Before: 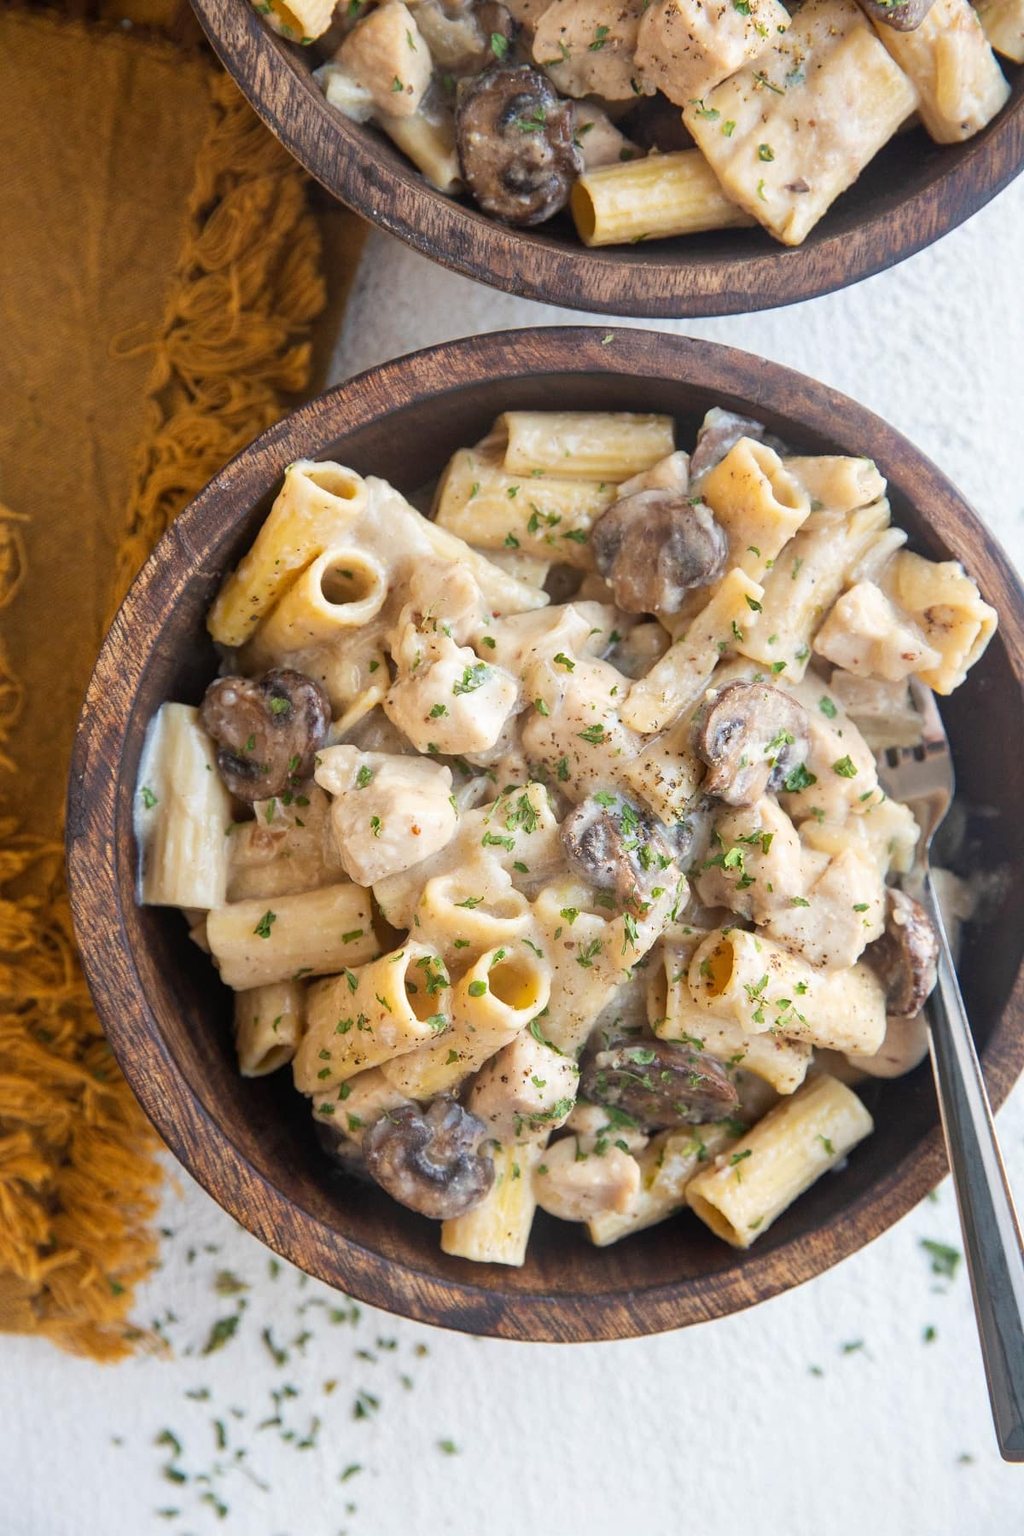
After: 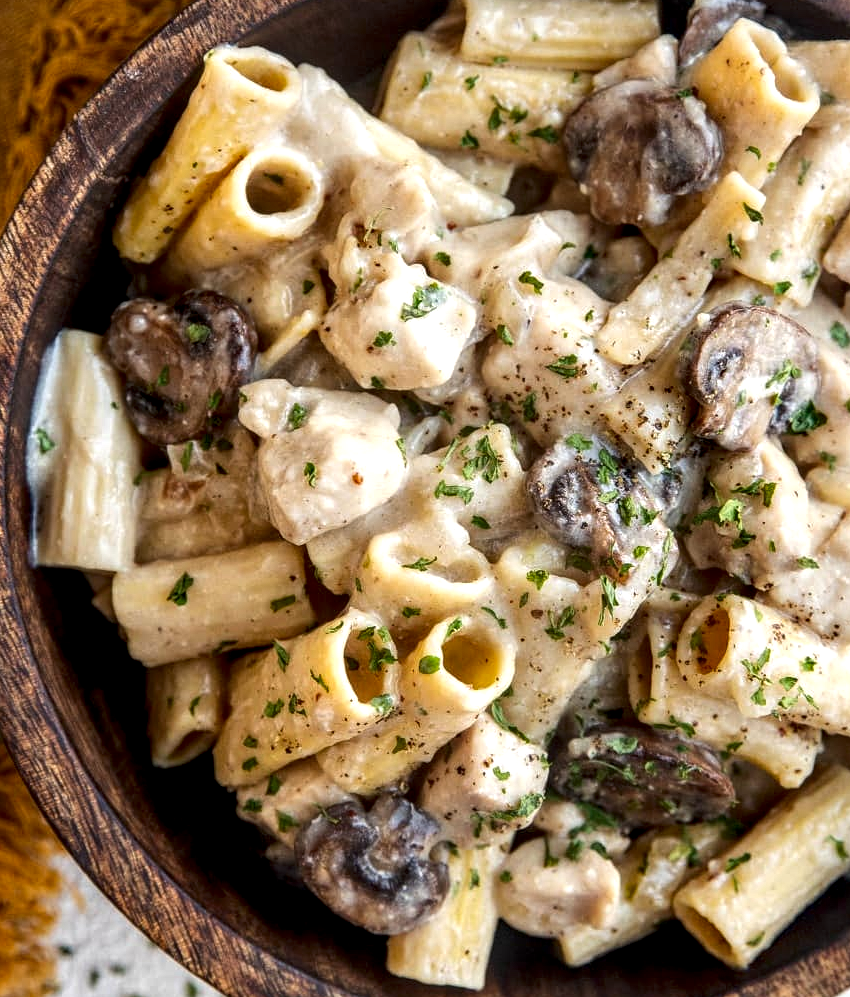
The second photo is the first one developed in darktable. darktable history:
crop: left 10.887%, top 27.445%, right 18.236%, bottom 17.153%
tone equalizer: edges refinement/feathering 500, mask exposure compensation -1.57 EV, preserve details no
local contrast: highlights 60%, shadows 60%, detail 160%
contrast brightness saturation: contrast 0.066, brightness -0.125, saturation 0.049
